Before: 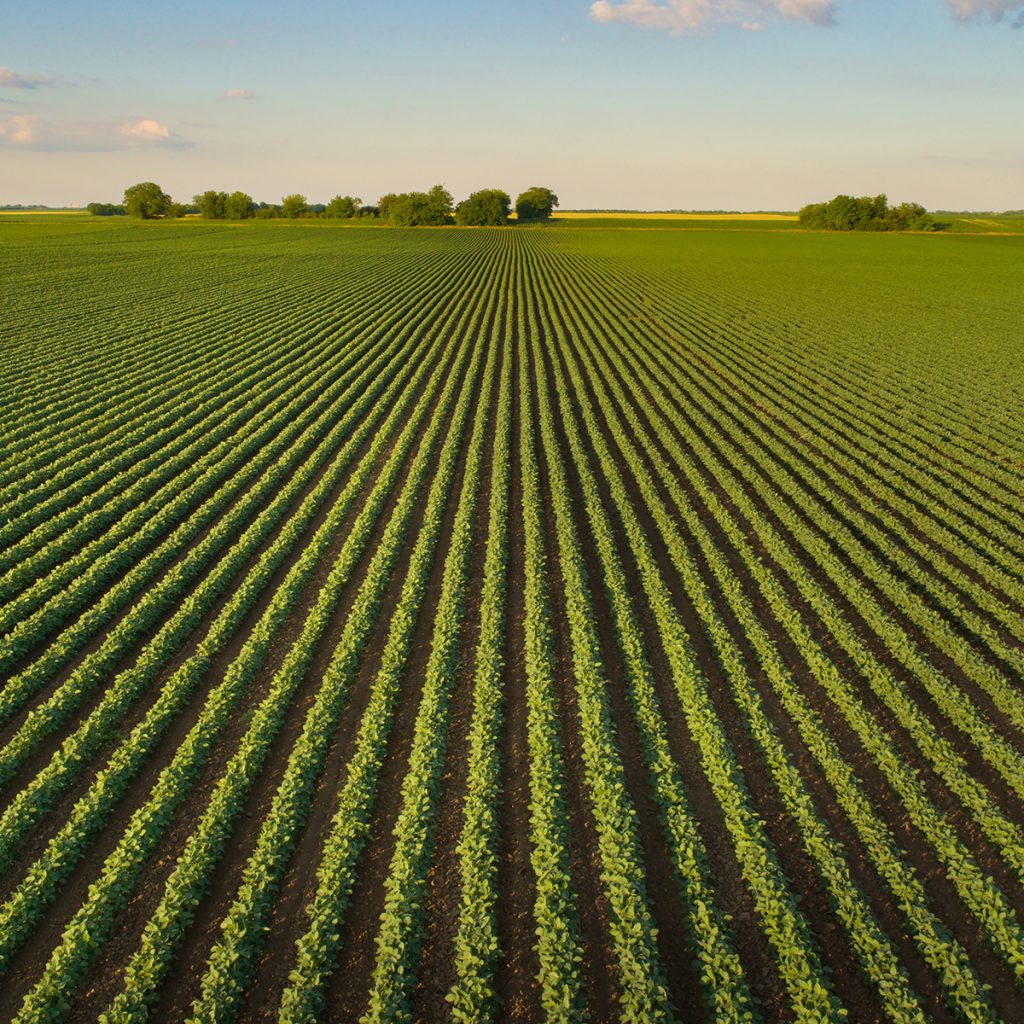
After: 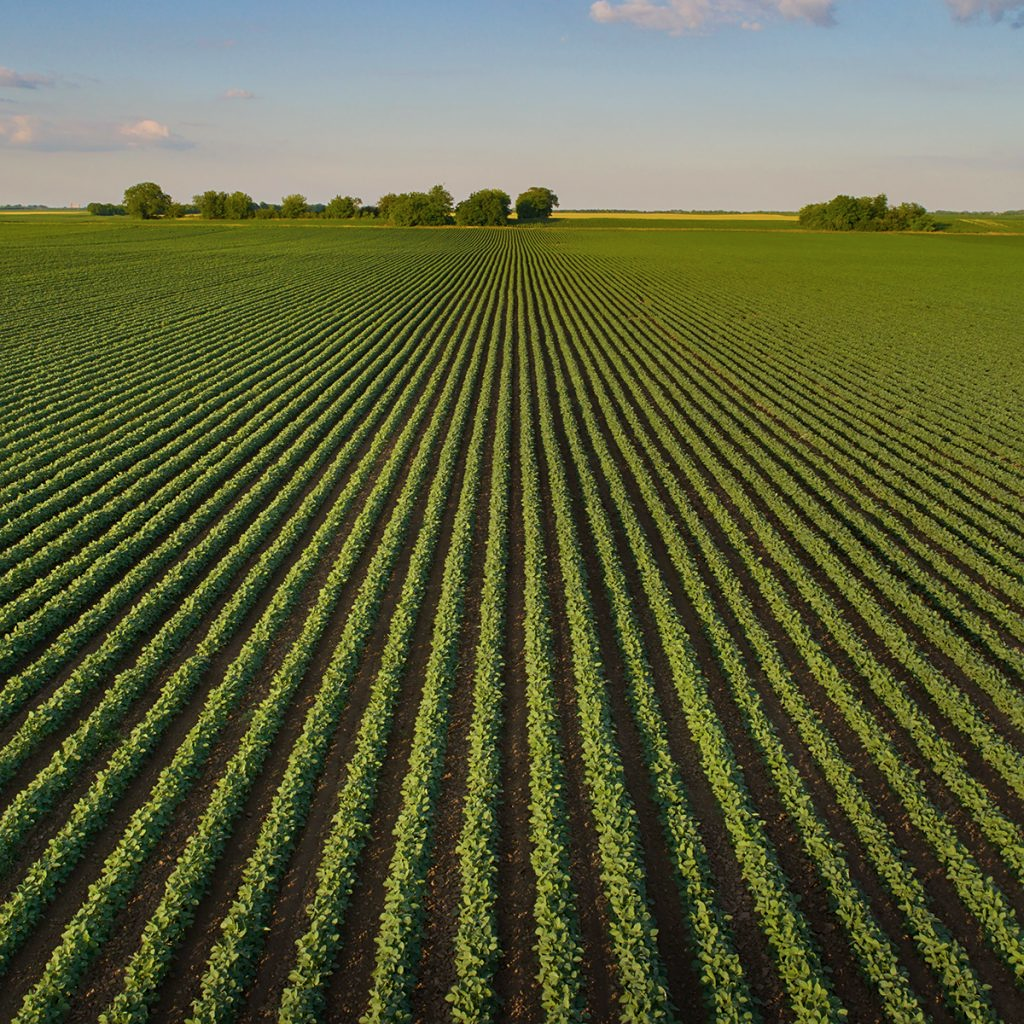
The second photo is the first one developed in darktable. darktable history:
exposure: exposure -0.36 EV, compensate highlight preservation false
sharpen: amount 0.2
color calibration: illuminant as shot in camera, x 0.358, y 0.373, temperature 4628.91 K
